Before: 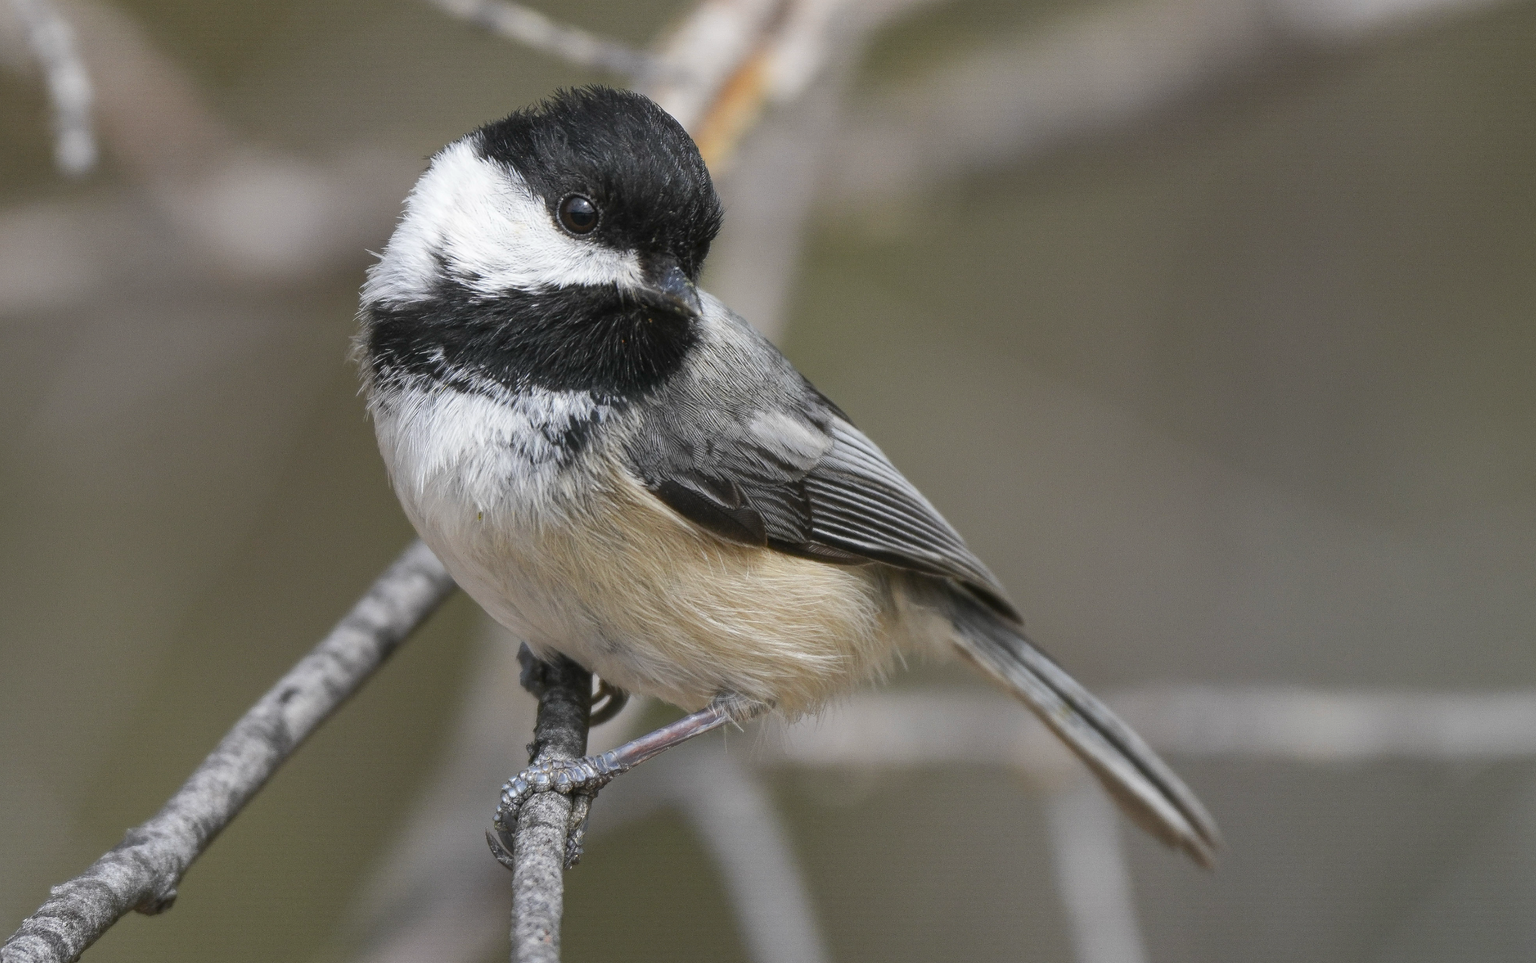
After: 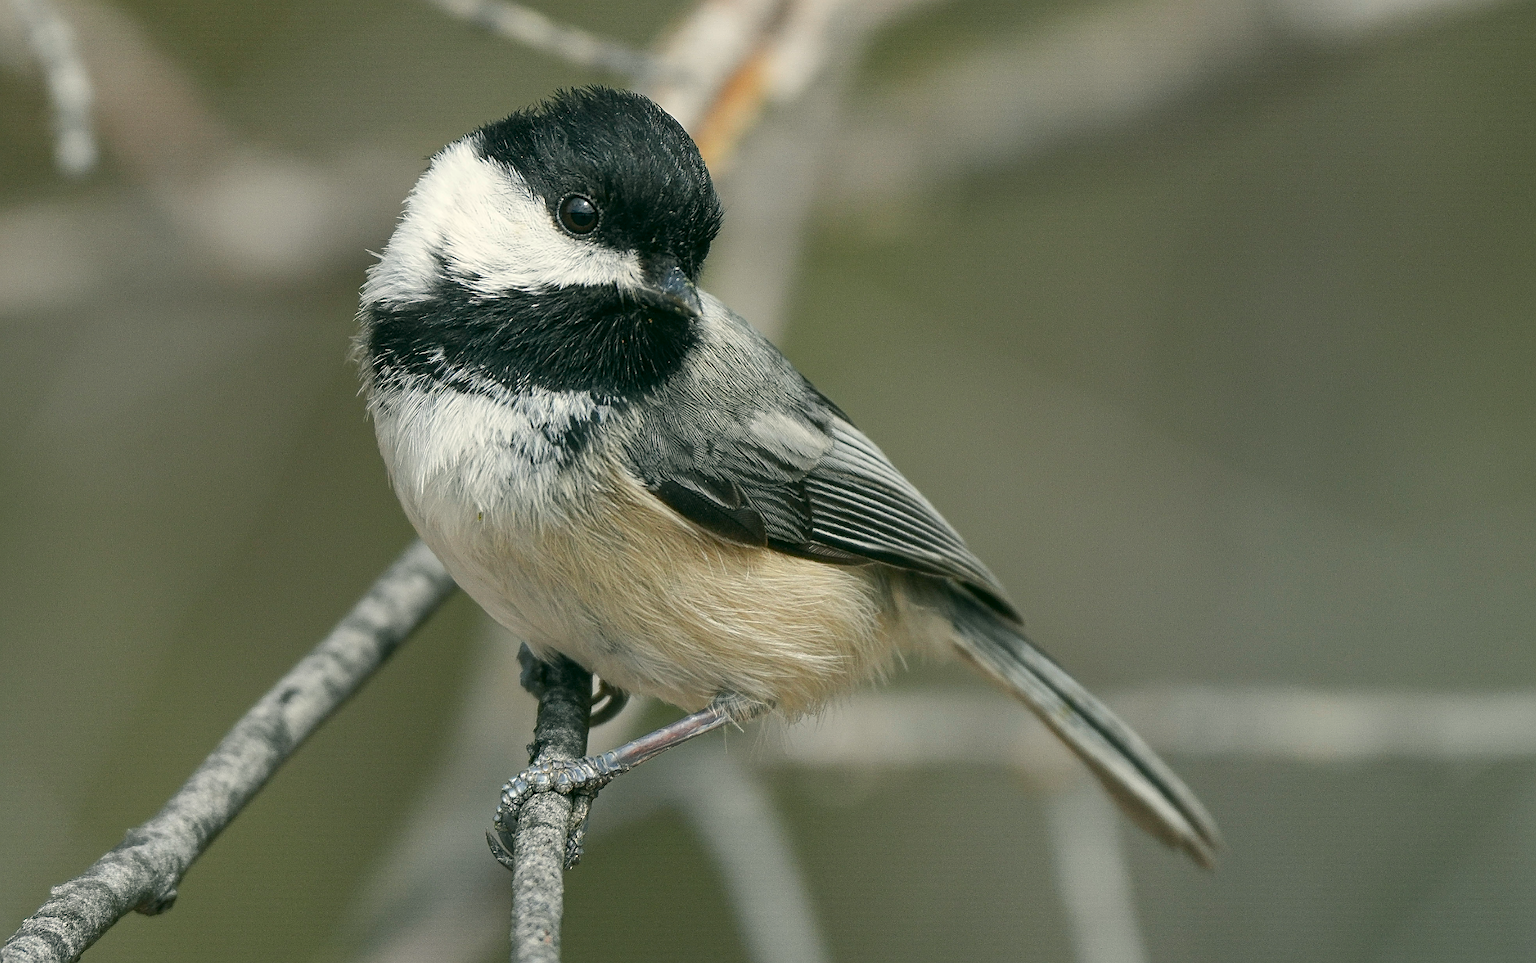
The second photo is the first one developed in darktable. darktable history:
color correction: highlights a* -0.482, highlights b* 9.48, shadows a* -9.48, shadows b* 0.803
sharpen: on, module defaults
